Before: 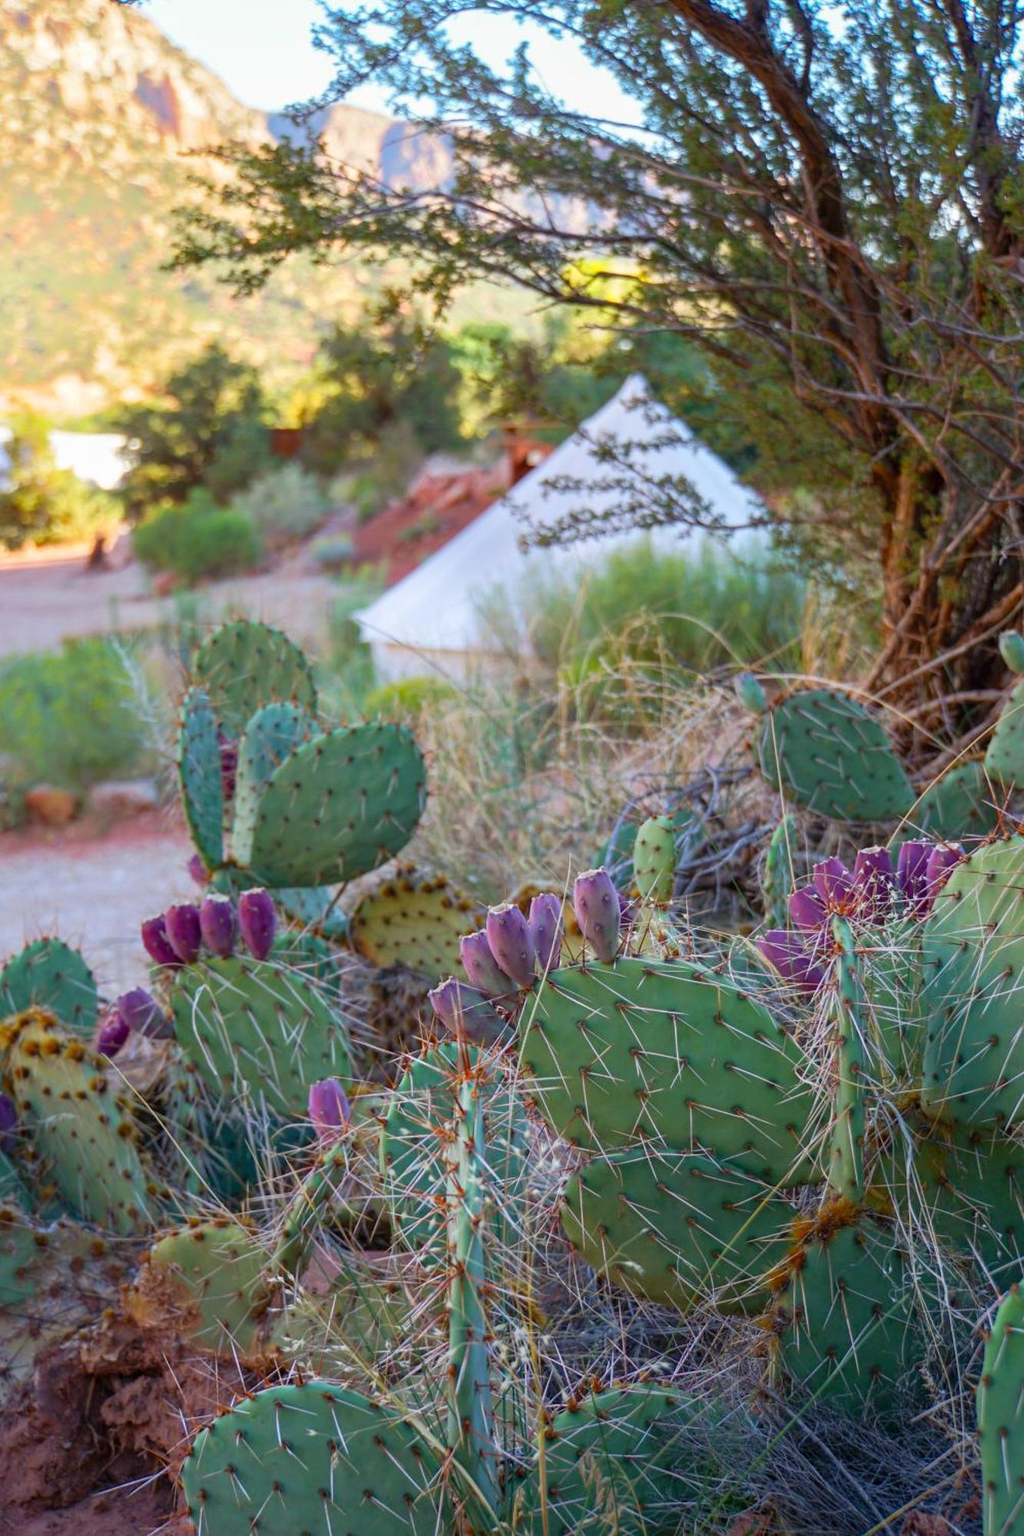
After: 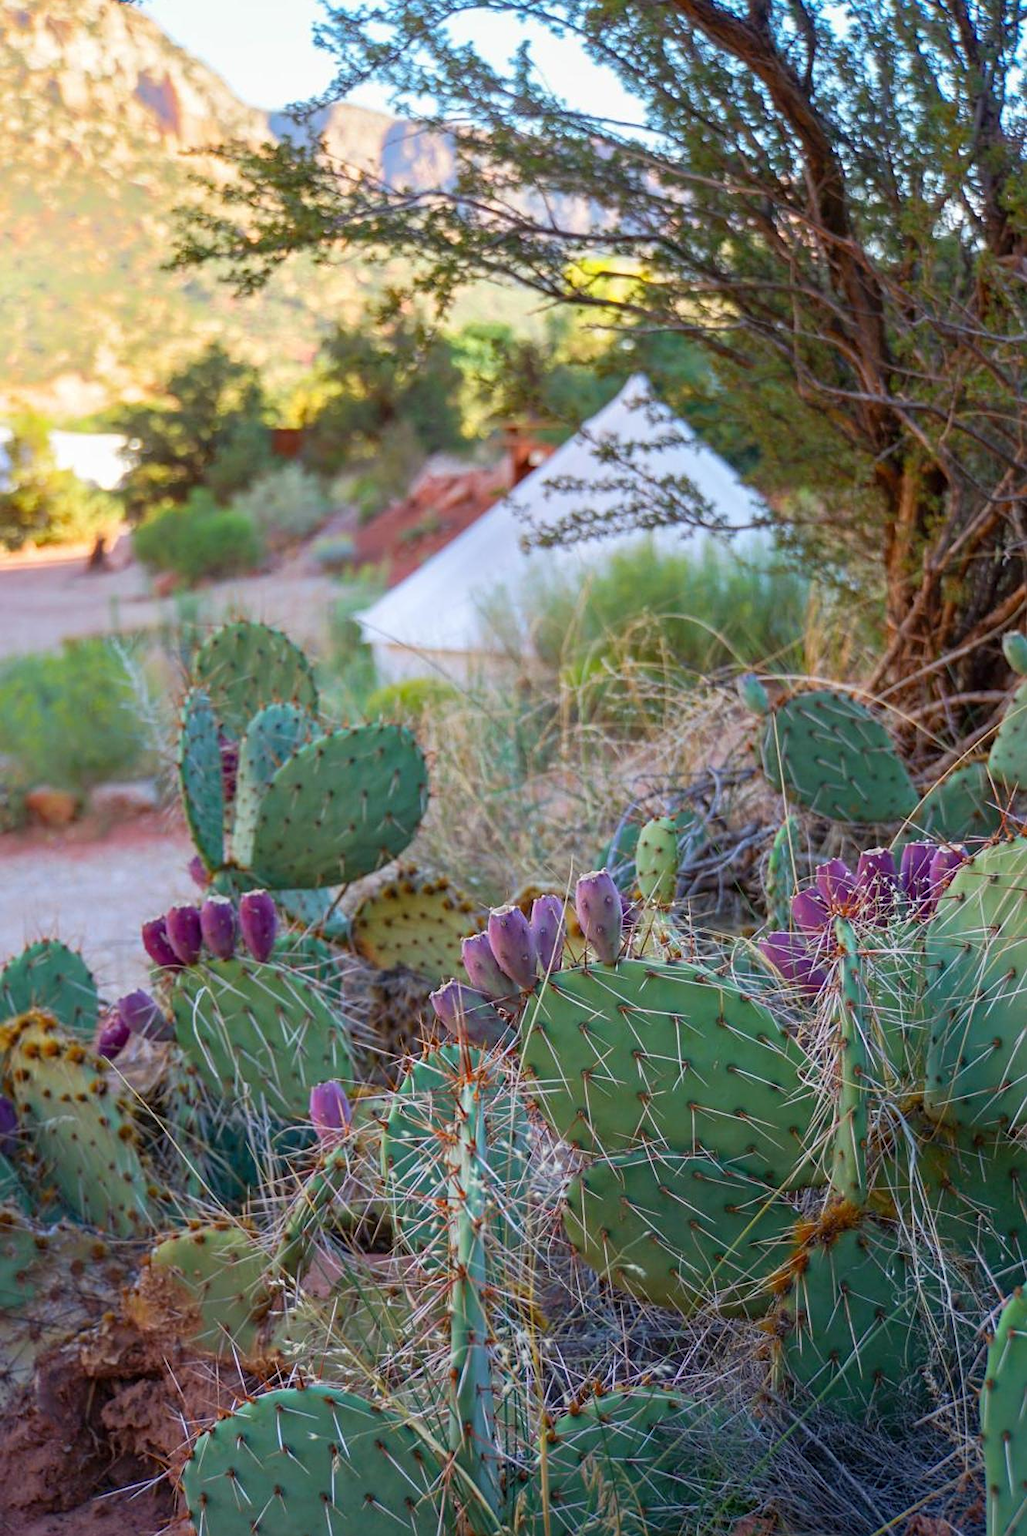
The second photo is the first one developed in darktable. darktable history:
sharpen: amount 0.217
crop: top 0.128%, bottom 0.186%
